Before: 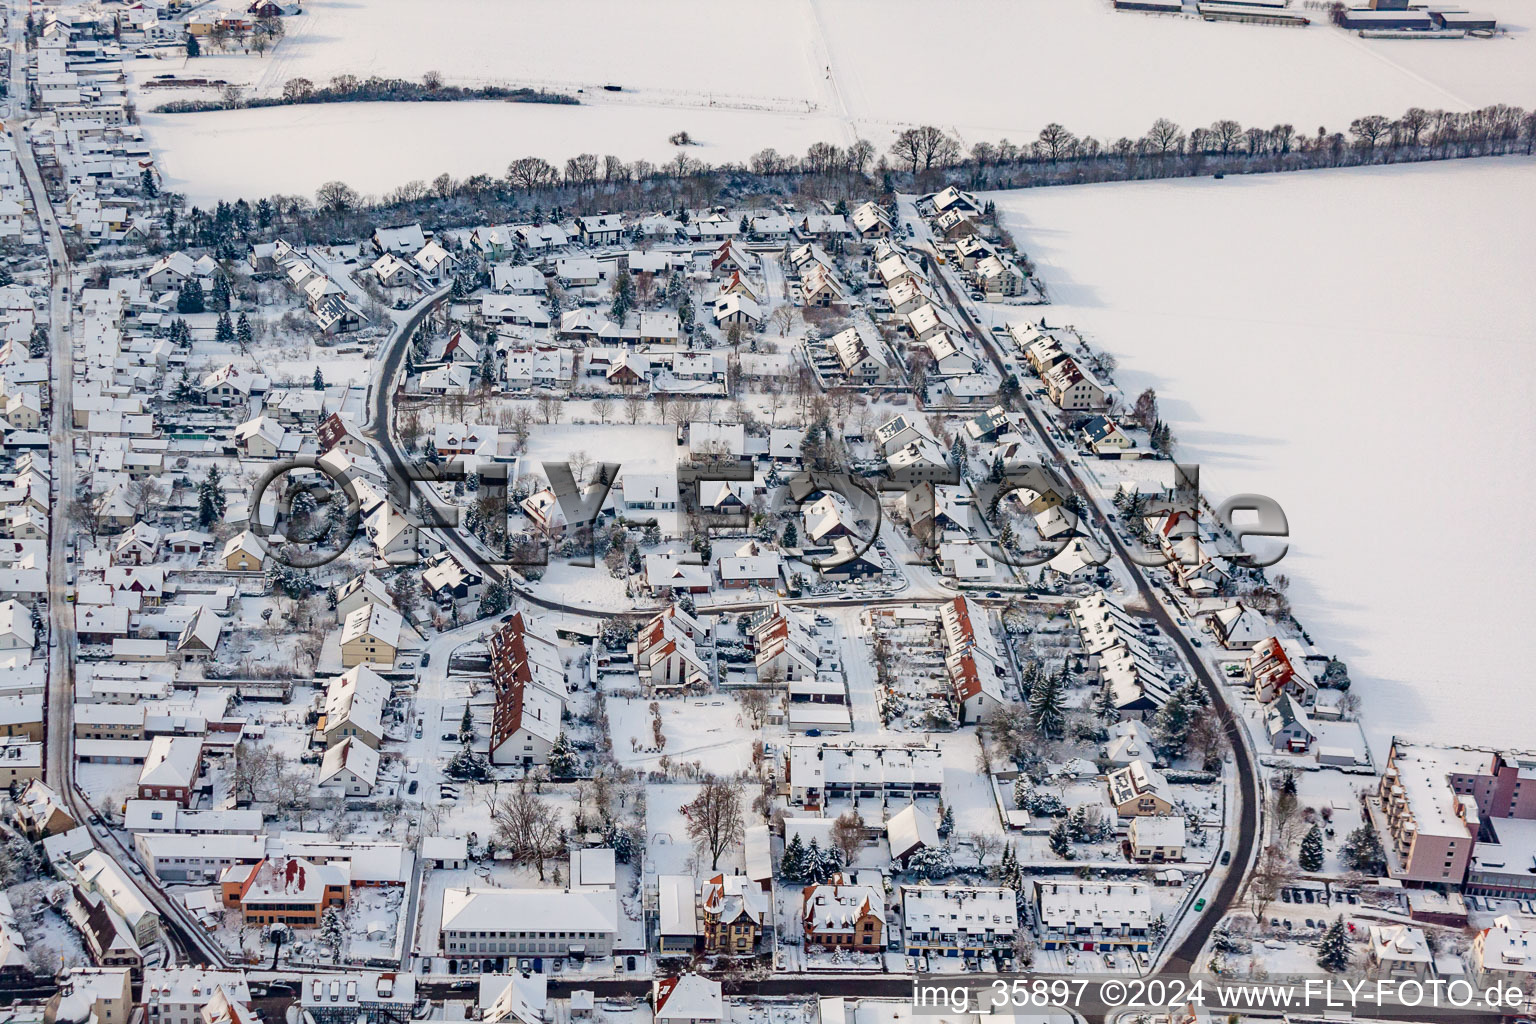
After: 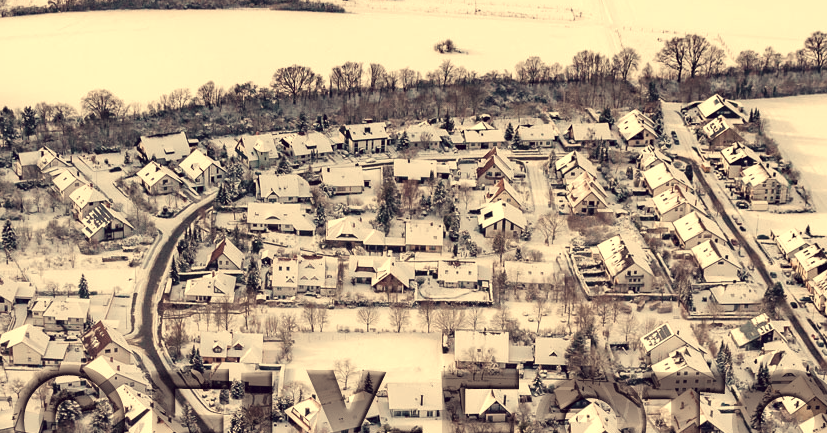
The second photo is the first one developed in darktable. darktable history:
crop: left 15.306%, top 9.065%, right 30.789%, bottom 48.638%
white balance: red 1.467, blue 0.684
color correction: highlights a* -20.17, highlights b* 20.27, shadows a* 20.03, shadows b* -20.46, saturation 0.43
